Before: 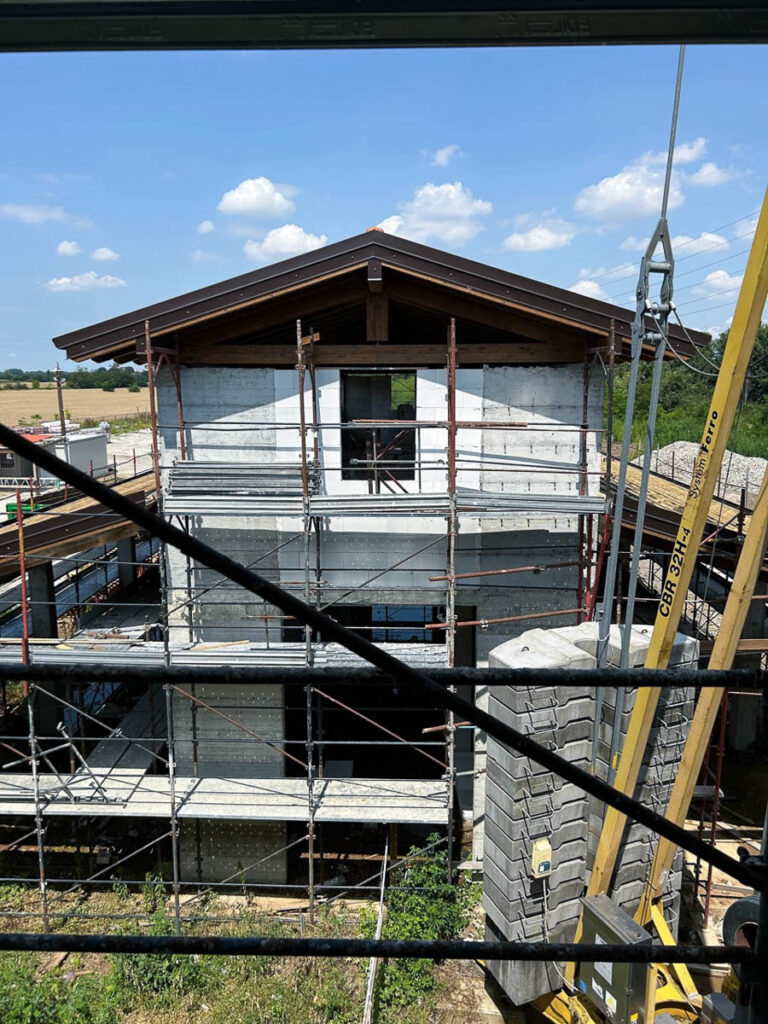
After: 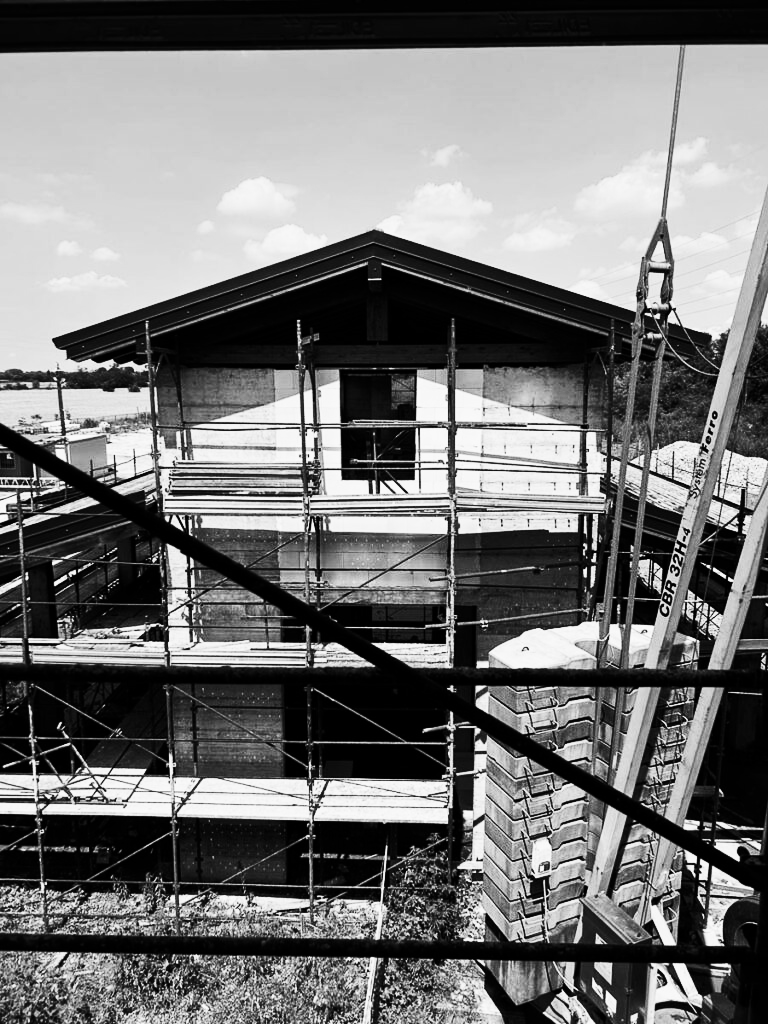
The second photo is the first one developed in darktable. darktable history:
monochrome: a 32, b 64, size 2.3
tone equalizer: on, module defaults
rgb levels: preserve colors max RGB
contrast brightness saturation: contrast 0.5, saturation -0.1
